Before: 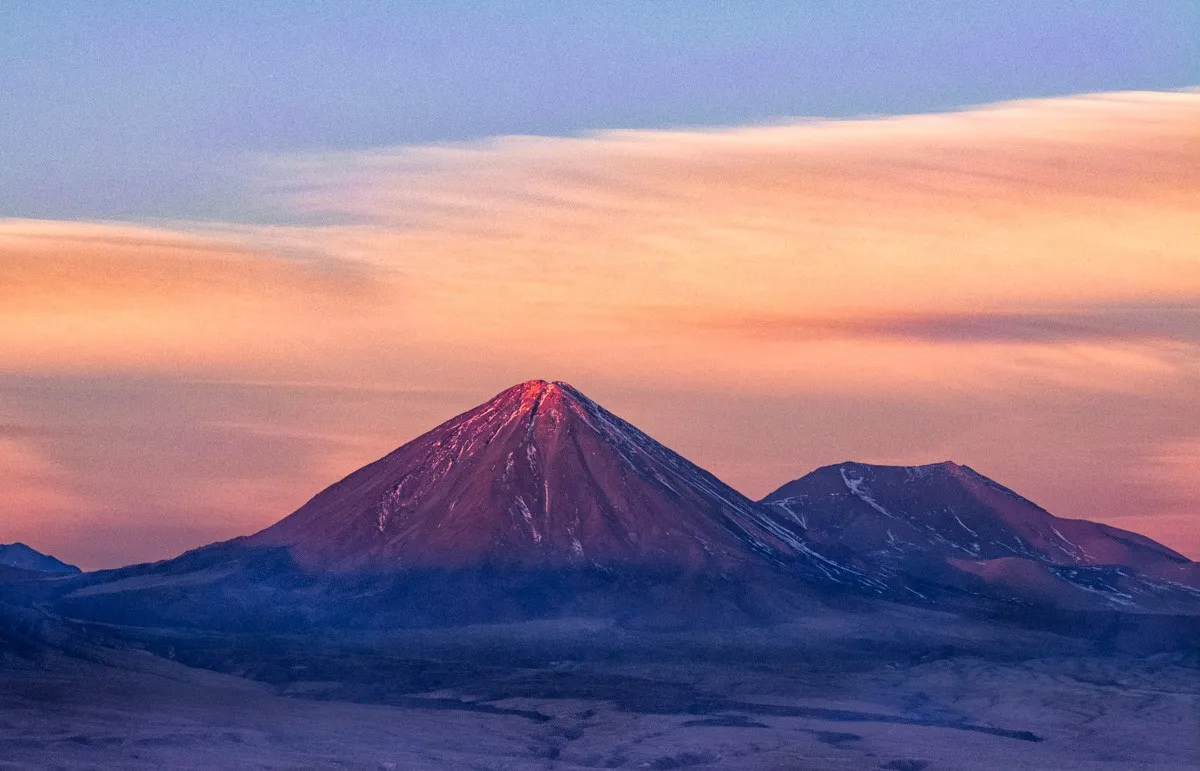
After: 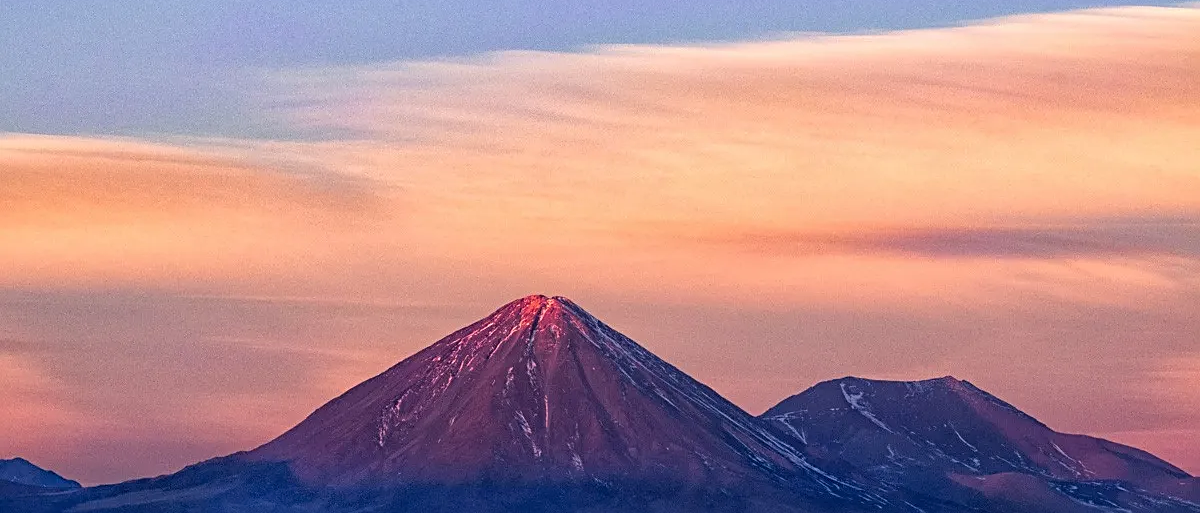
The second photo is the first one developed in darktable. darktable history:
crop: top 11.137%, bottom 22.296%
sharpen: on, module defaults
